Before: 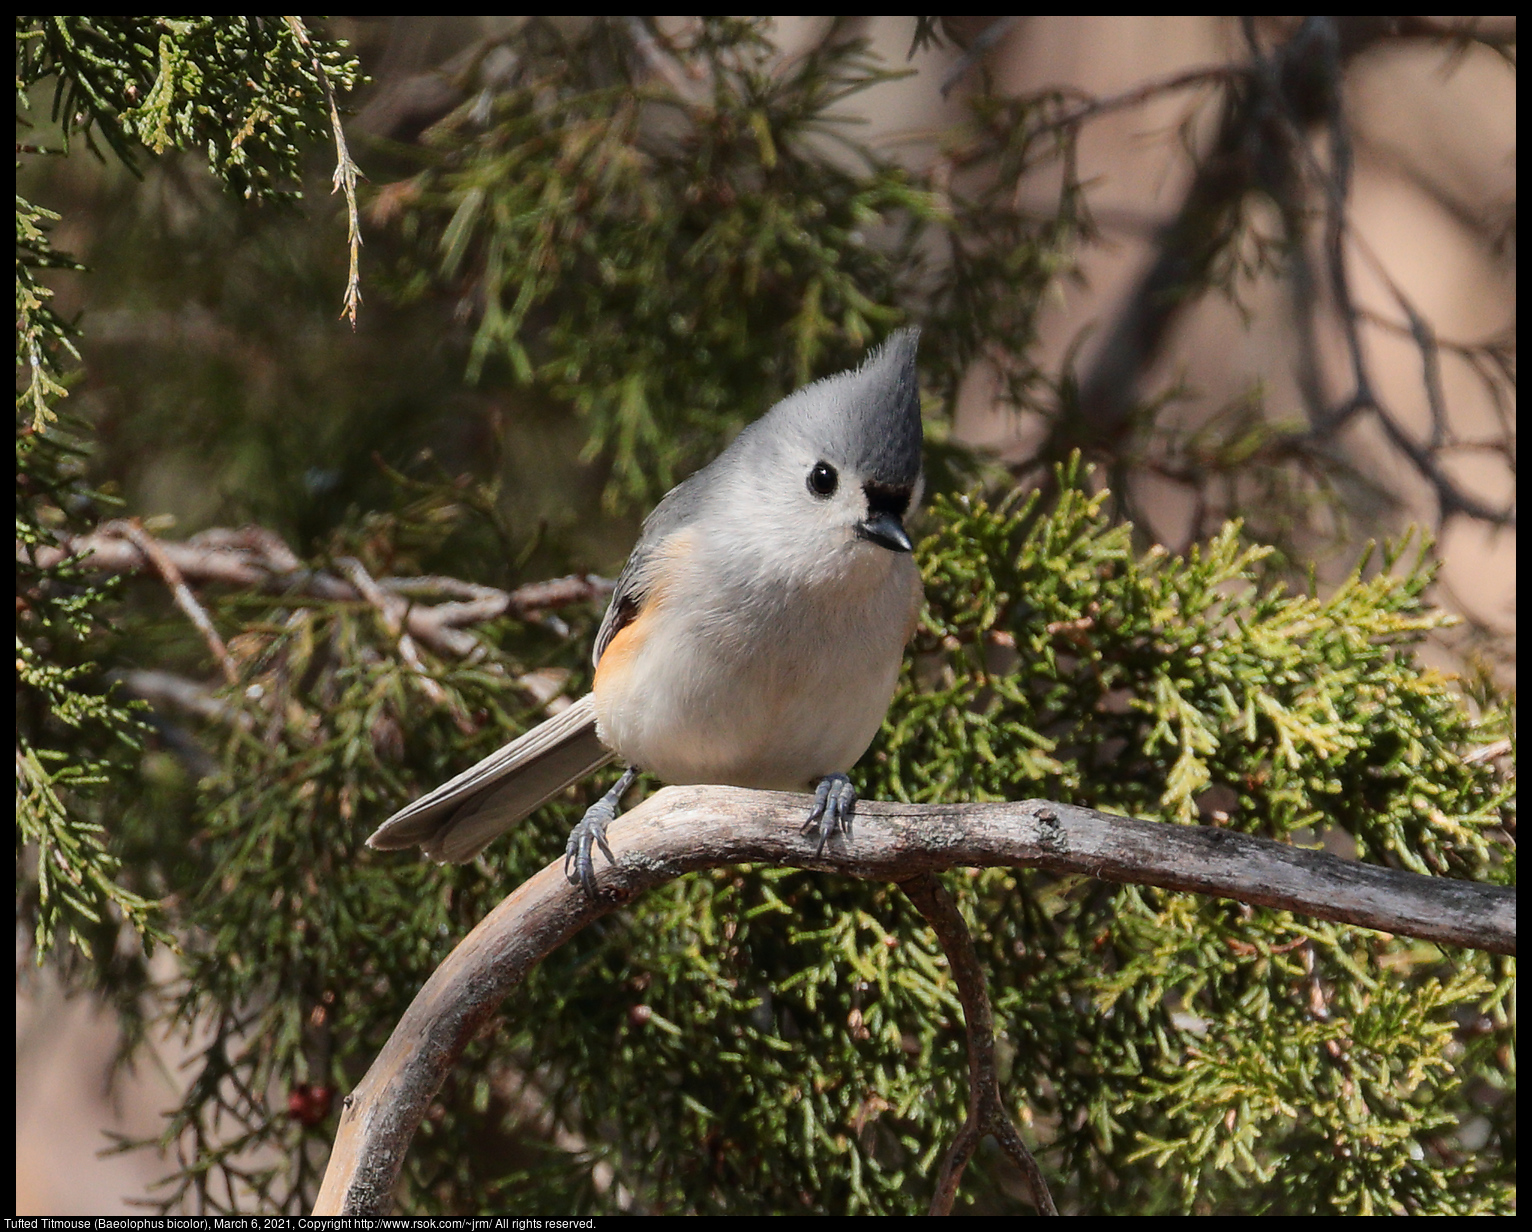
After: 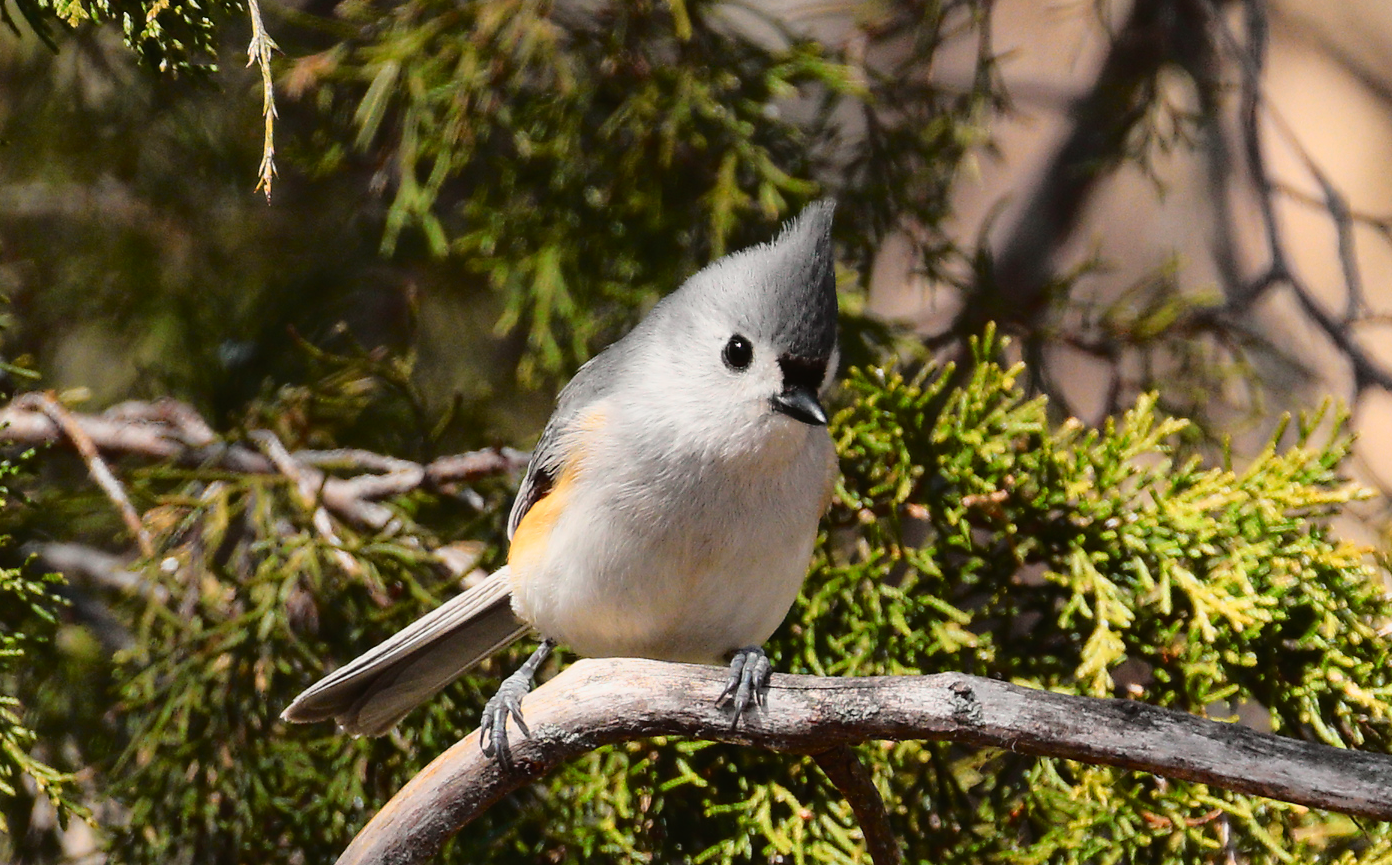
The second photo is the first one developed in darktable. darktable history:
tone curve: curves: ch0 [(0, 0.021) (0.049, 0.044) (0.157, 0.131) (0.359, 0.419) (0.469, 0.544) (0.634, 0.722) (0.839, 0.909) (0.998, 0.978)]; ch1 [(0, 0) (0.437, 0.408) (0.472, 0.47) (0.502, 0.503) (0.527, 0.53) (0.564, 0.573) (0.614, 0.654) (0.669, 0.748) (0.859, 0.899) (1, 1)]; ch2 [(0, 0) (0.33, 0.301) (0.421, 0.443) (0.487, 0.504) (0.502, 0.509) (0.535, 0.537) (0.565, 0.595) (0.608, 0.667) (1, 1)], color space Lab, independent channels, preserve colors none
crop: left 5.596%, top 10.314%, right 3.534%, bottom 19.395%
